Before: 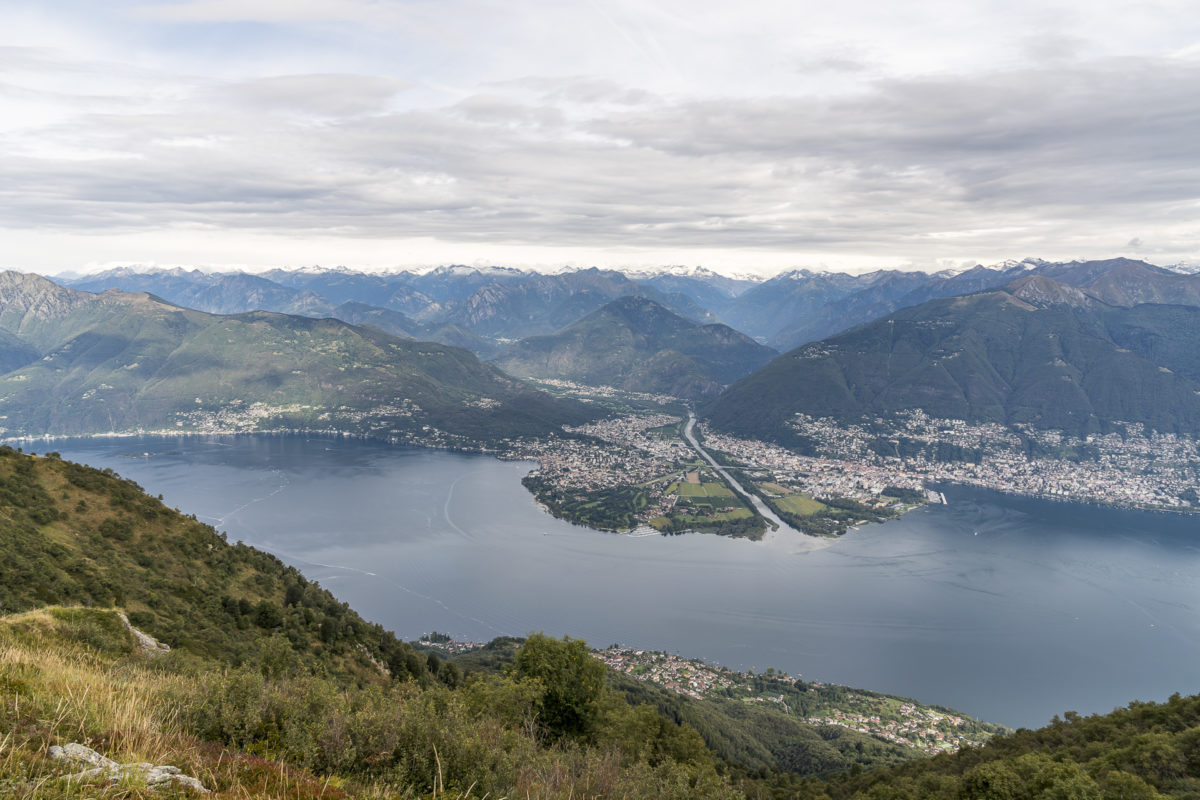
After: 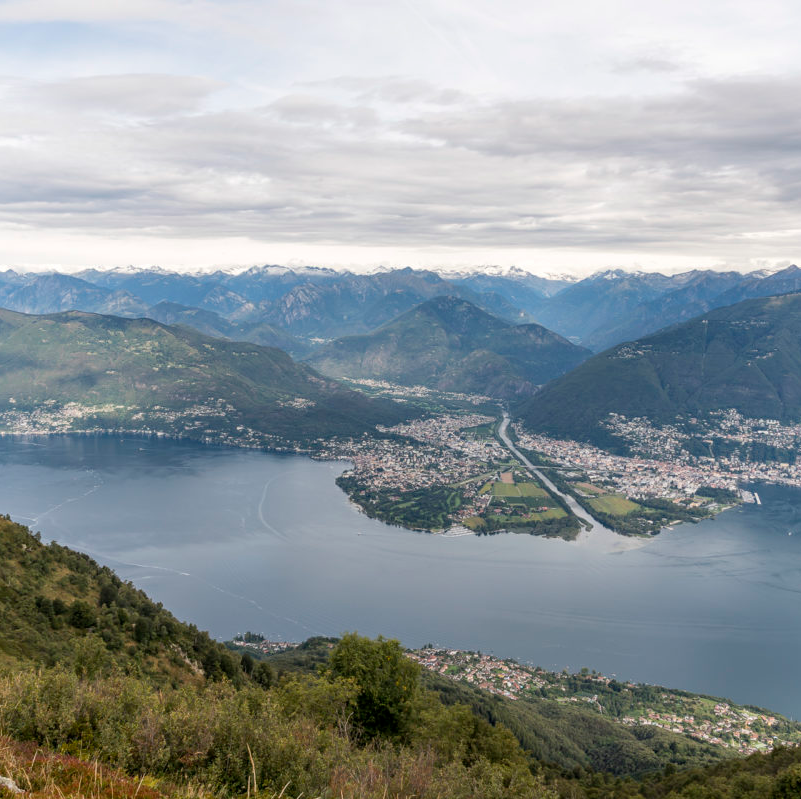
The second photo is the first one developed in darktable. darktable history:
crop and rotate: left 15.518%, right 17.707%
